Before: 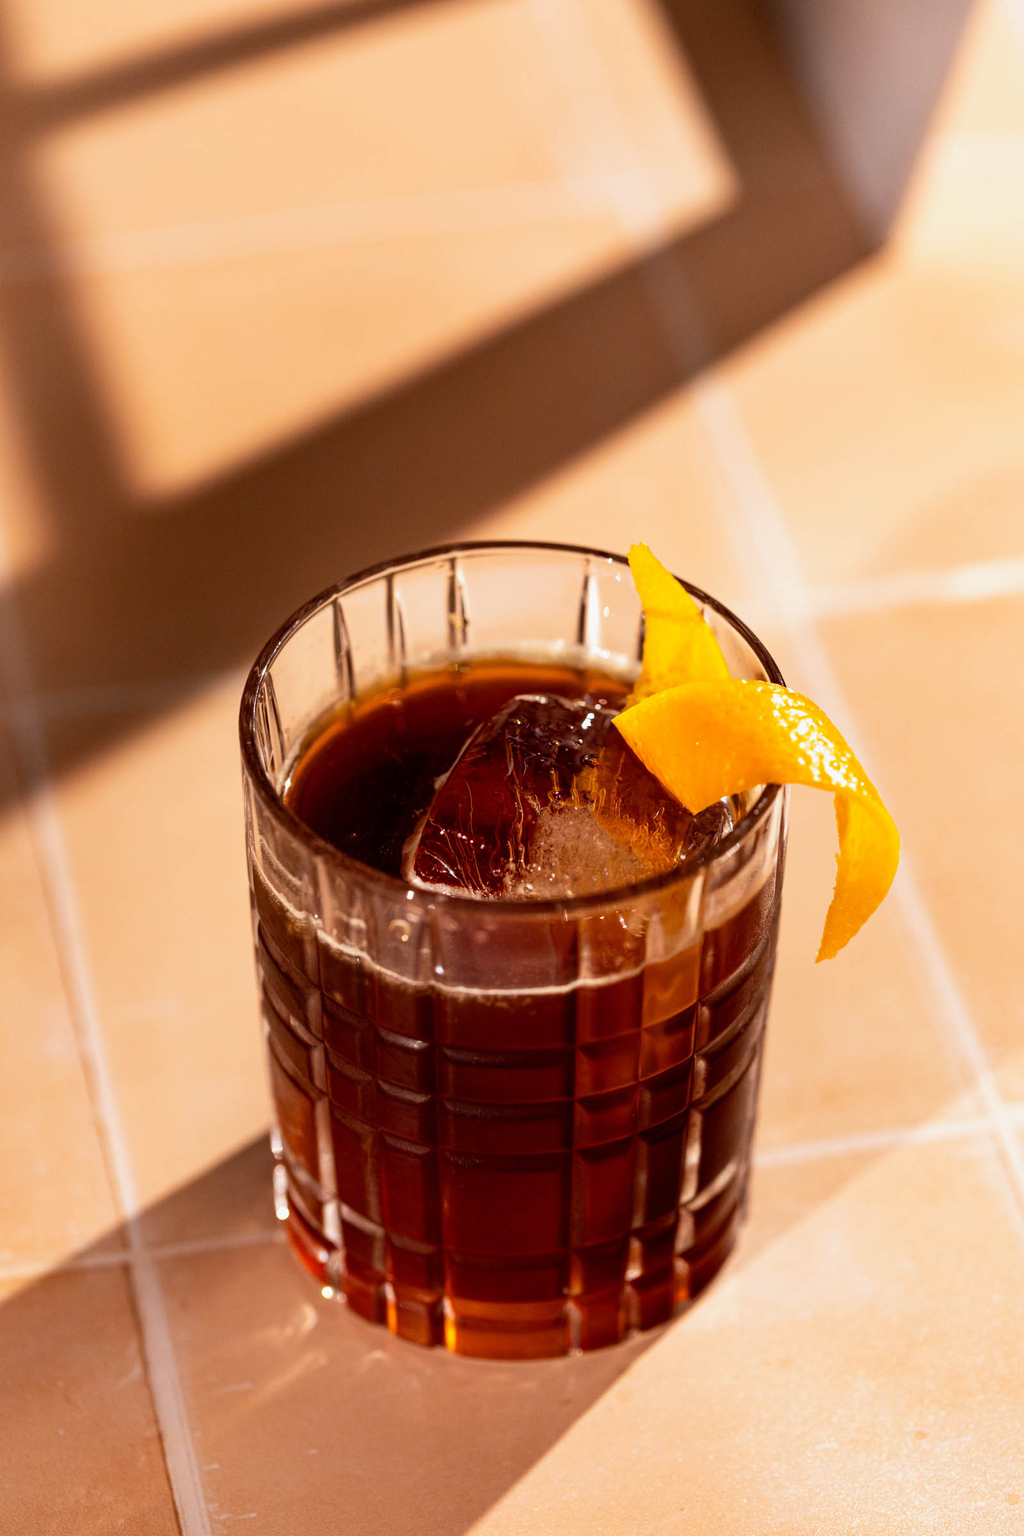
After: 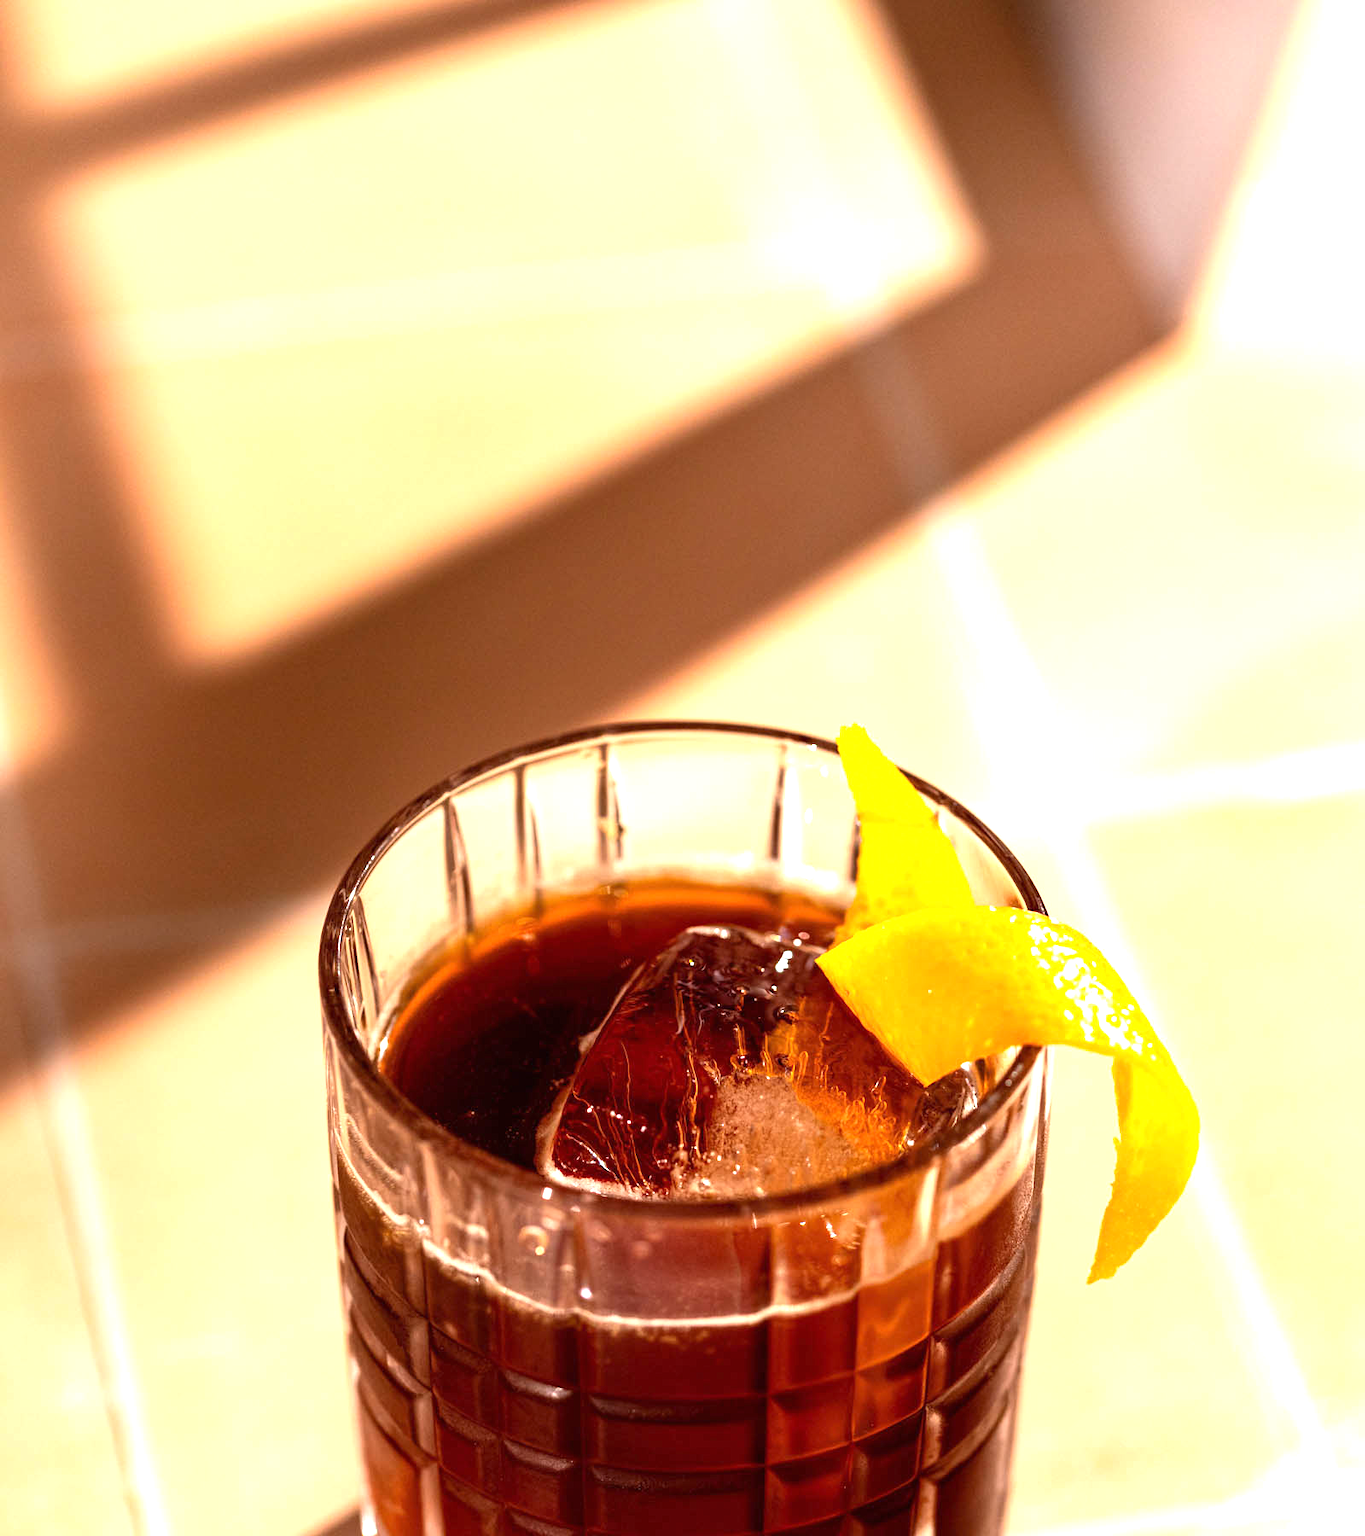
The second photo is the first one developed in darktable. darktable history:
exposure: black level correction 0, exposure 0.95 EV, compensate exposure bias true, compensate highlight preservation false
crop: bottom 24.988%
